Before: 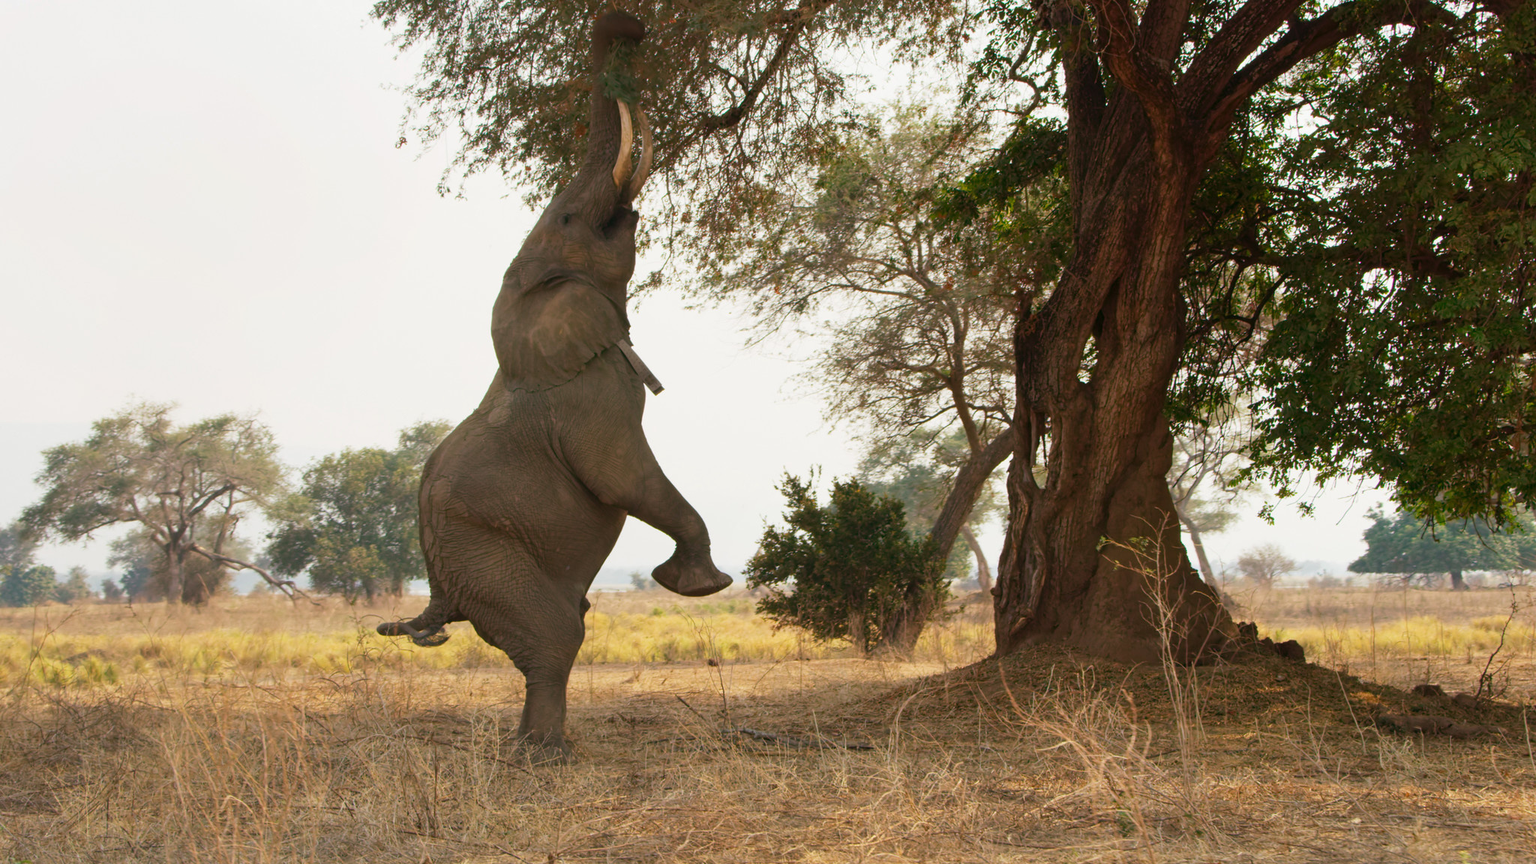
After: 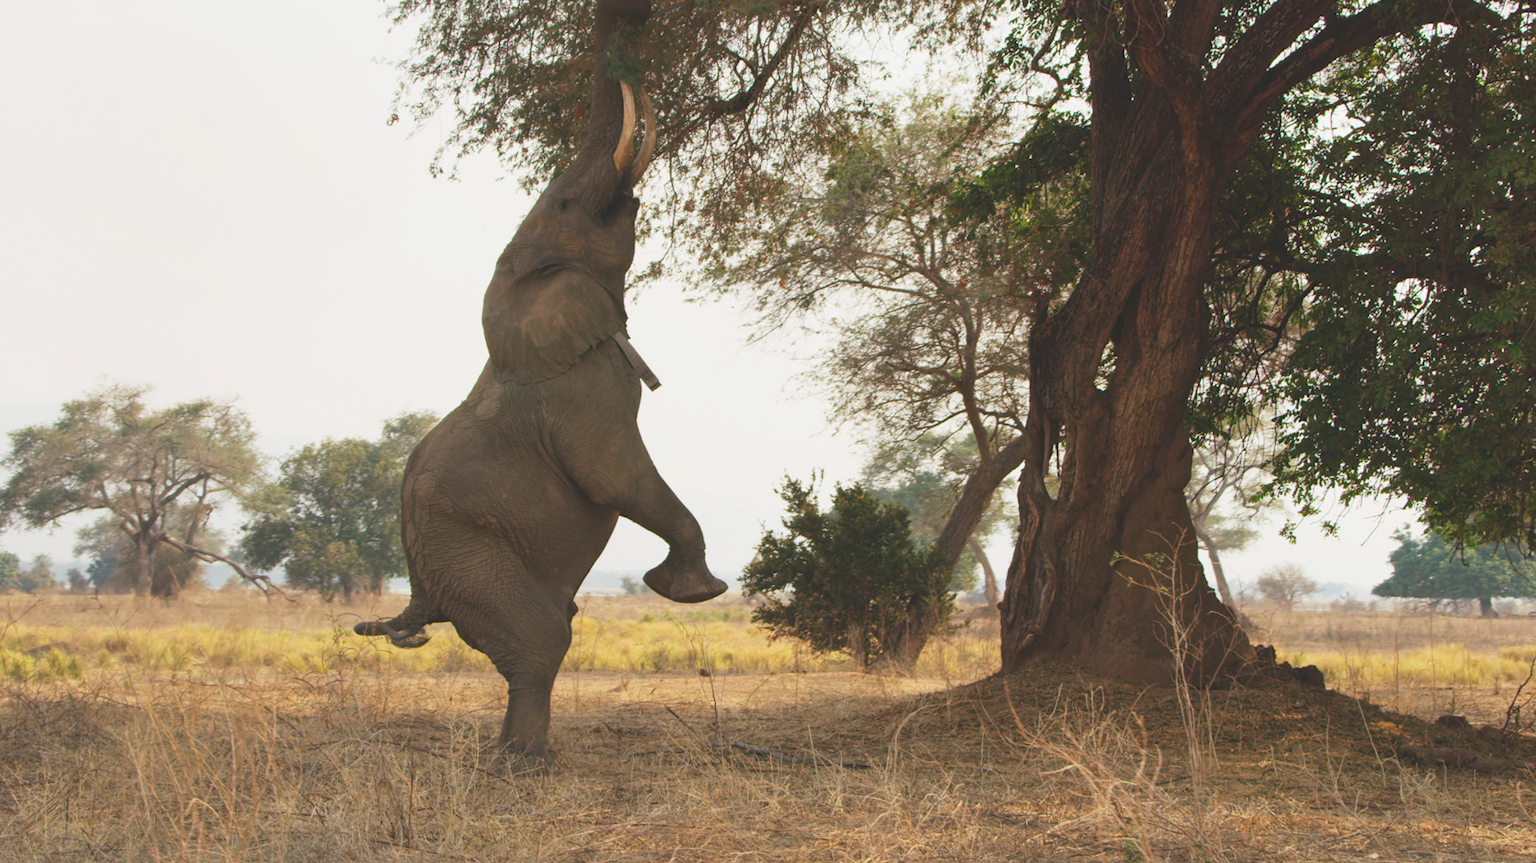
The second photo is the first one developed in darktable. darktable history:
crop and rotate: angle -1.52°
exposure: black level correction -0.021, exposure -0.038 EV, compensate exposure bias true, compensate highlight preservation false
